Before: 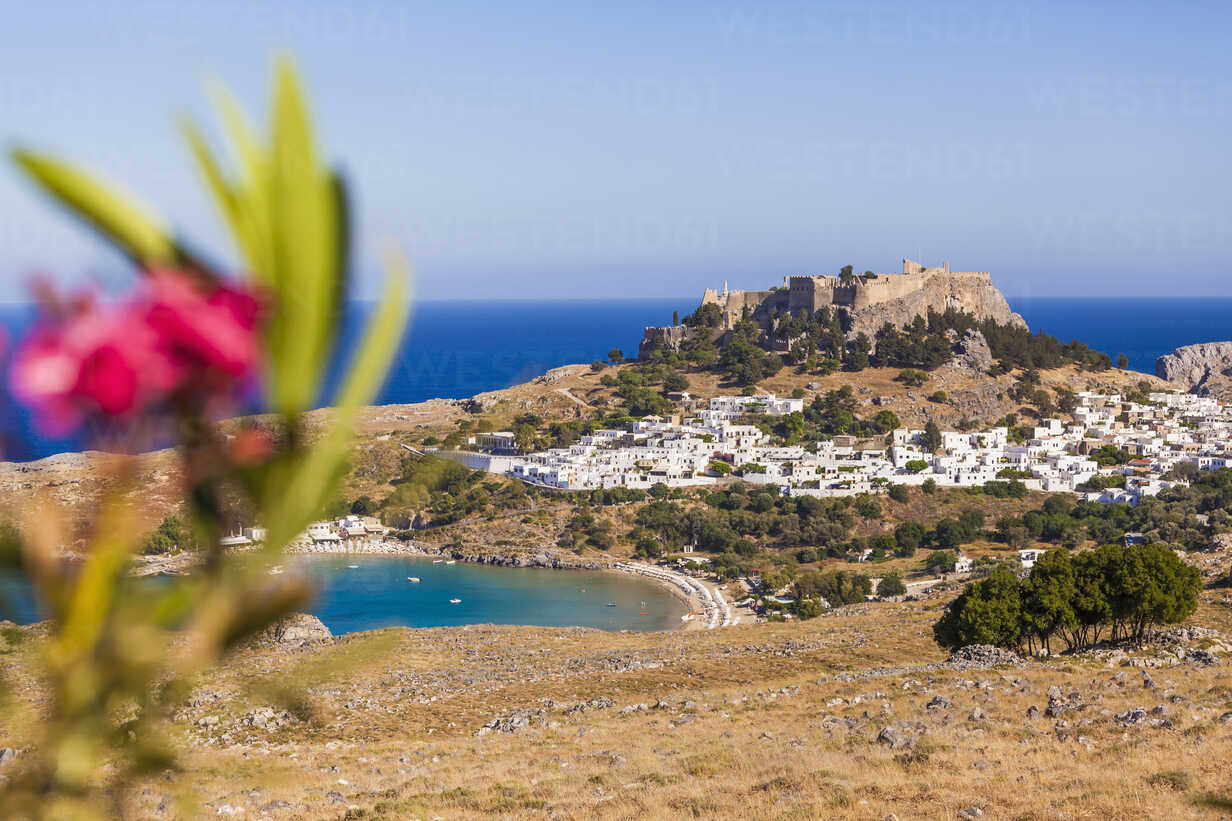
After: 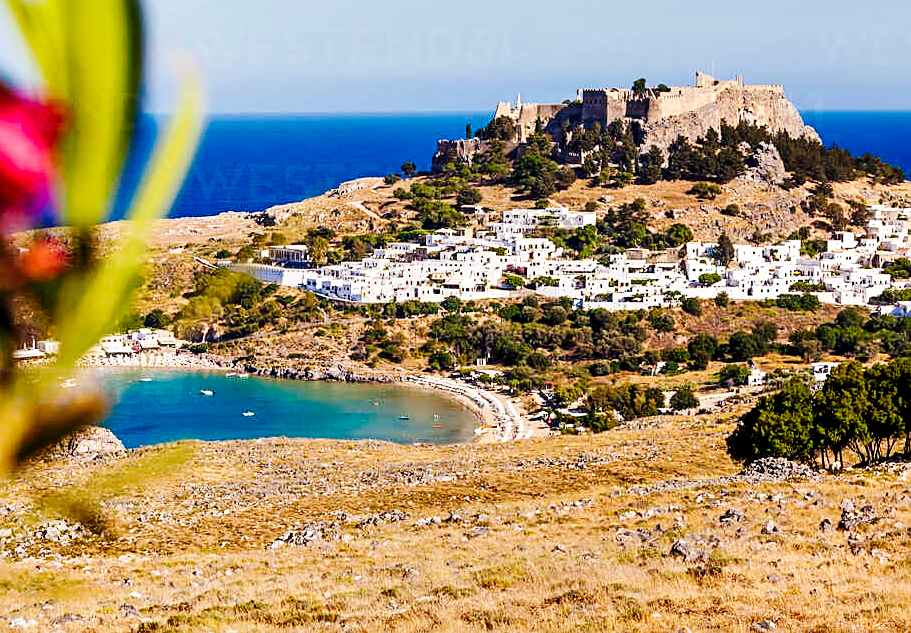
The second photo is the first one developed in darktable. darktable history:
contrast equalizer: octaves 7, y [[0.6 ×6], [0.55 ×6], [0 ×6], [0 ×6], [0 ×6]], mix 0.3
exposure: black level correction 0.009, compensate highlight preservation false
crop: left 16.871%, top 22.857%, right 9.116%
sharpen: on, module defaults
color balance: on, module defaults
shadows and highlights: low approximation 0.01, soften with gaussian
base curve: curves: ch0 [(0, 0) (0.036, 0.025) (0.121, 0.166) (0.206, 0.329) (0.605, 0.79) (1, 1)], preserve colors none
